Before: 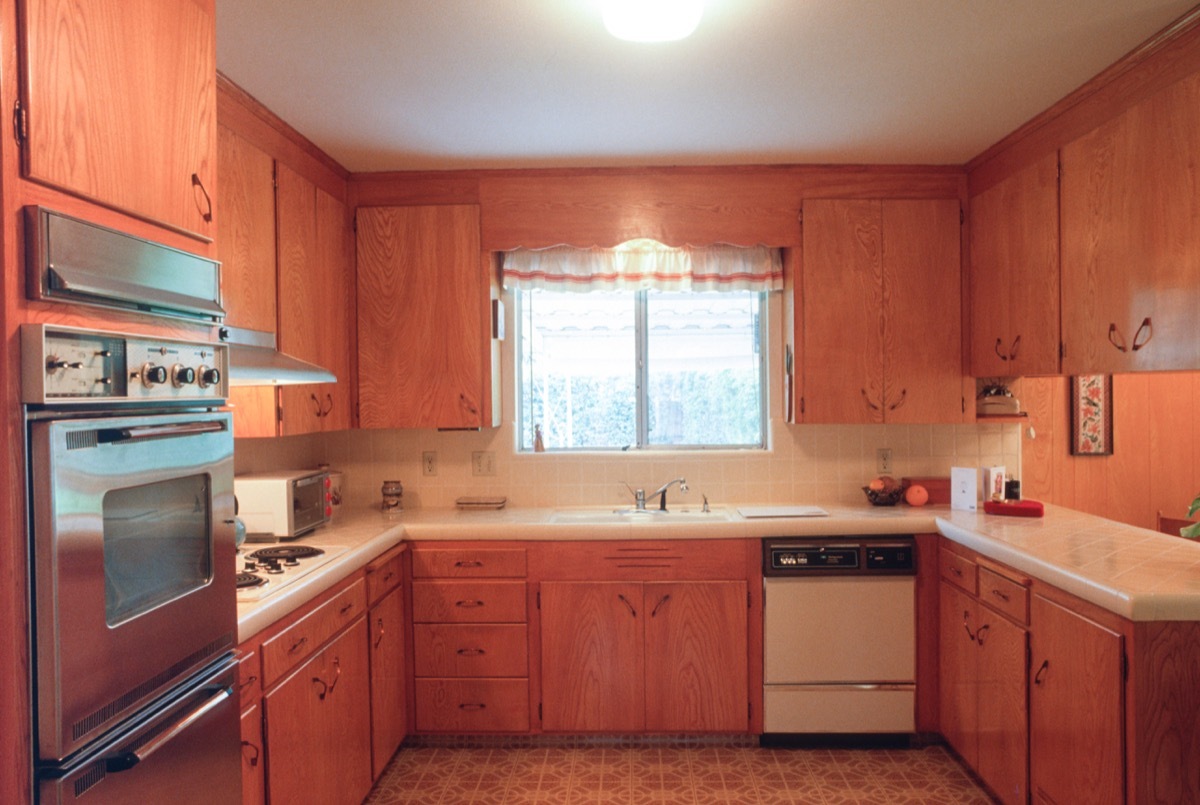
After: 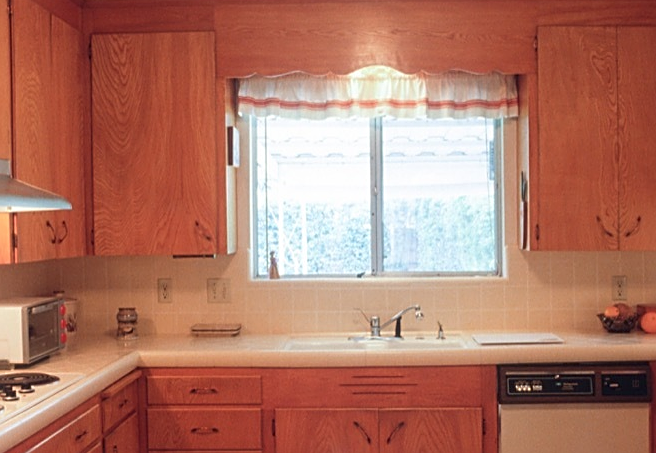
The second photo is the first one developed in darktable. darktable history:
crop and rotate: left 22.116%, top 21.59%, right 23.14%, bottom 22.052%
sharpen: on, module defaults
